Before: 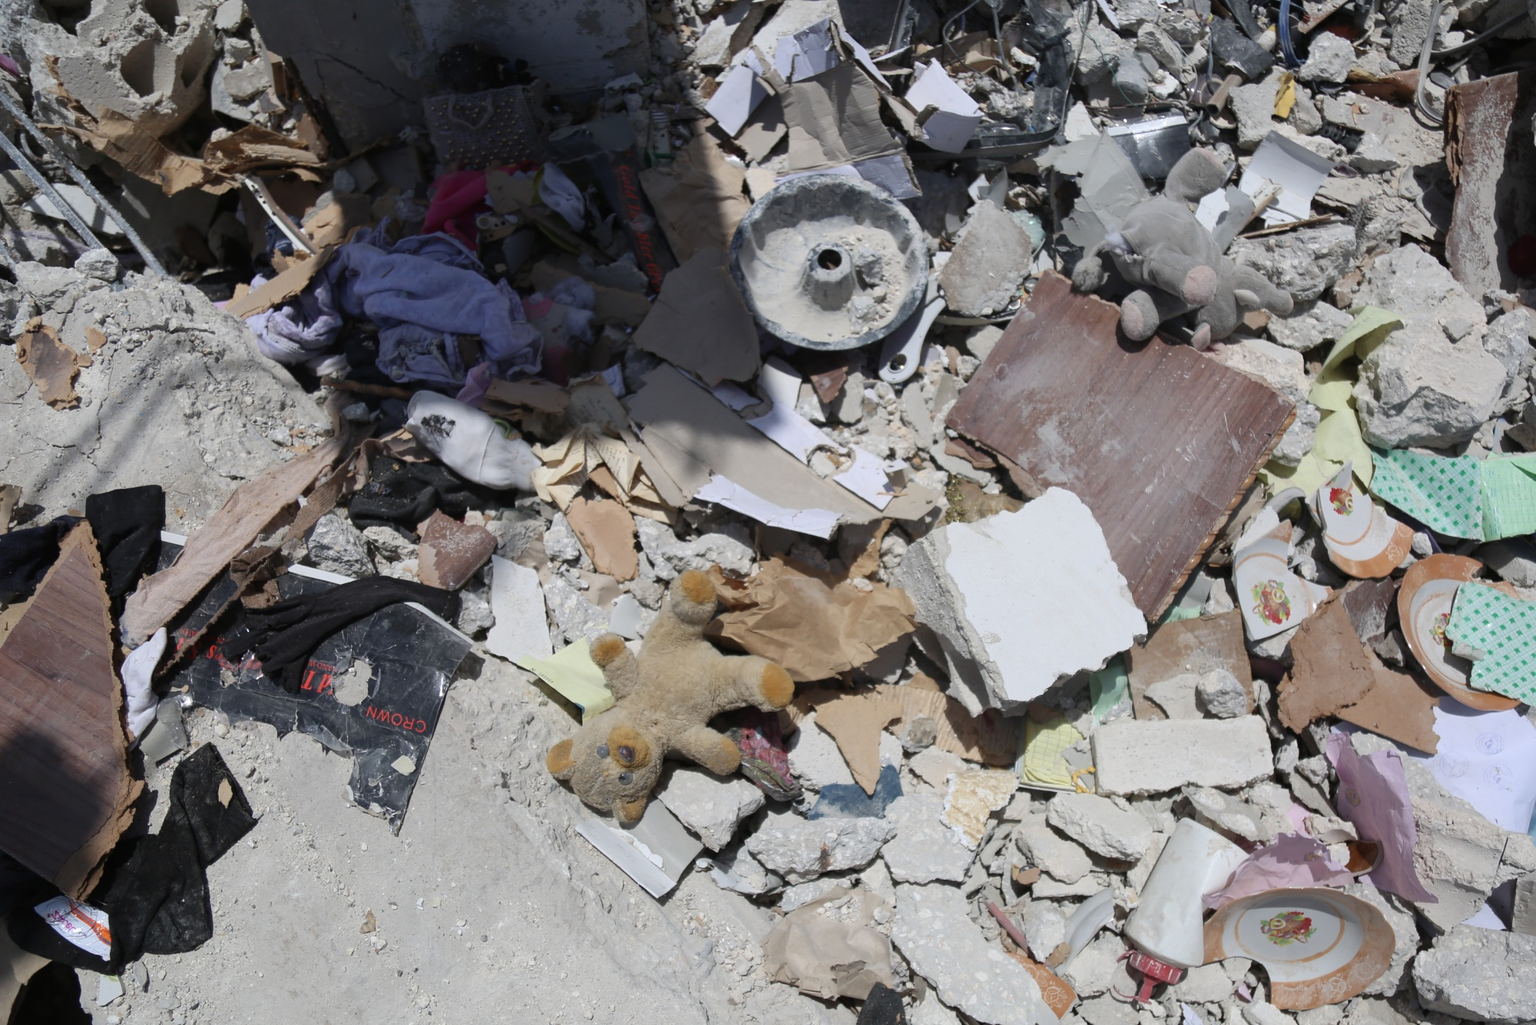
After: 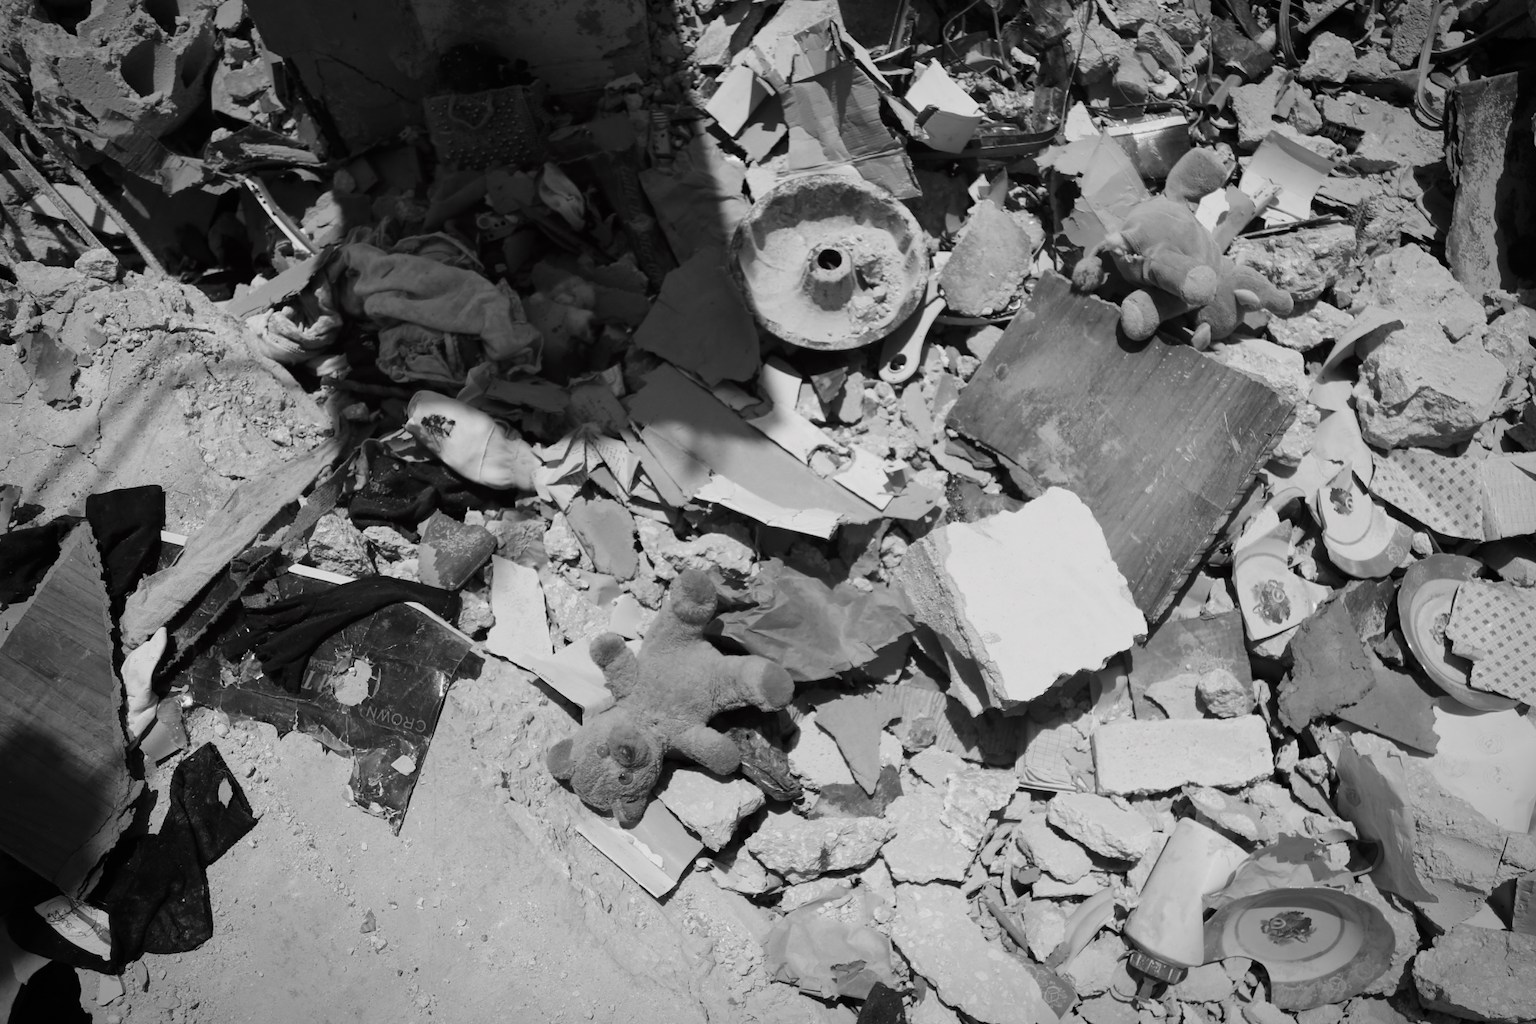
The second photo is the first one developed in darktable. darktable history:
exposure: compensate highlight preservation false
color calibration: output gray [0.253, 0.26, 0.487, 0], gray › normalize channels true, illuminant same as pipeline (D50), adaptation XYZ, x 0.346, y 0.359, gamut compression 0
vignetting: automatic ratio true
tone curve: curves: ch0 [(0, 0) (0.087, 0.054) (0.281, 0.245) (0.506, 0.526) (0.8, 0.824) (0.994, 0.955)]; ch1 [(0, 0) (0.27, 0.195) (0.406, 0.435) (0.452, 0.474) (0.495, 0.5) (0.514, 0.508) (0.537, 0.556) (0.654, 0.689) (1, 1)]; ch2 [(0, 0) (0.269, 0.299) (0.459, 0.441) (0.498, 0.499) (0.523, 0.52) (0.551, 0.549) (0.633, 0.625) (0.659, 0.681) (0.718, 0.764) (1, 1)], color space Lab, independent channels, preserve colors none
